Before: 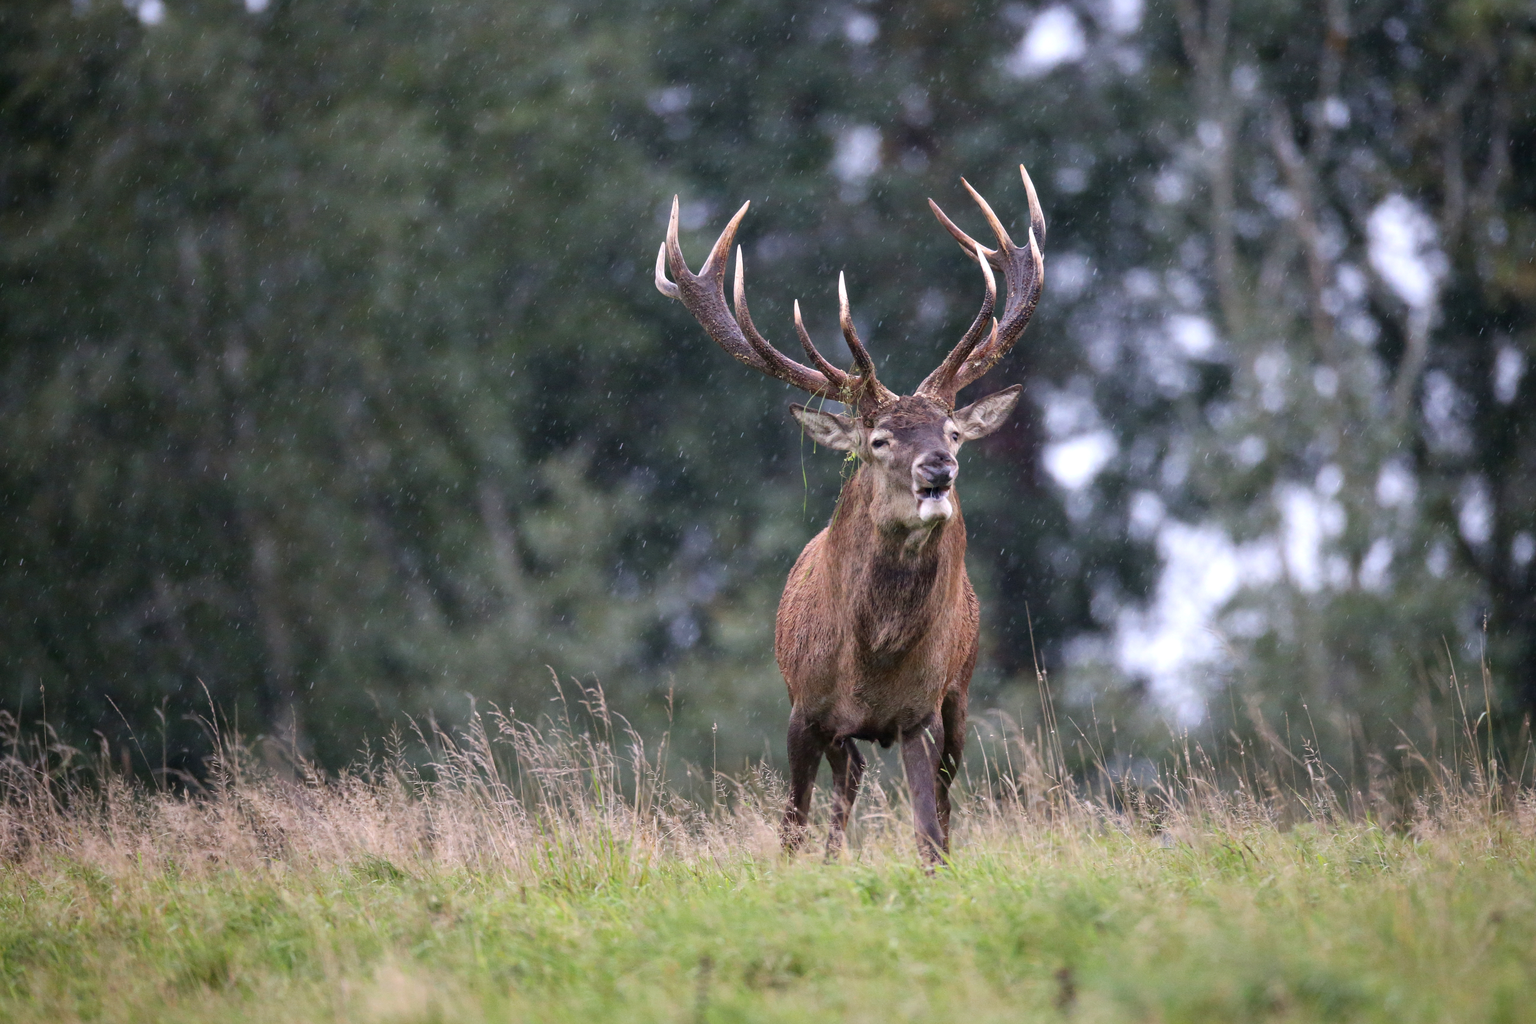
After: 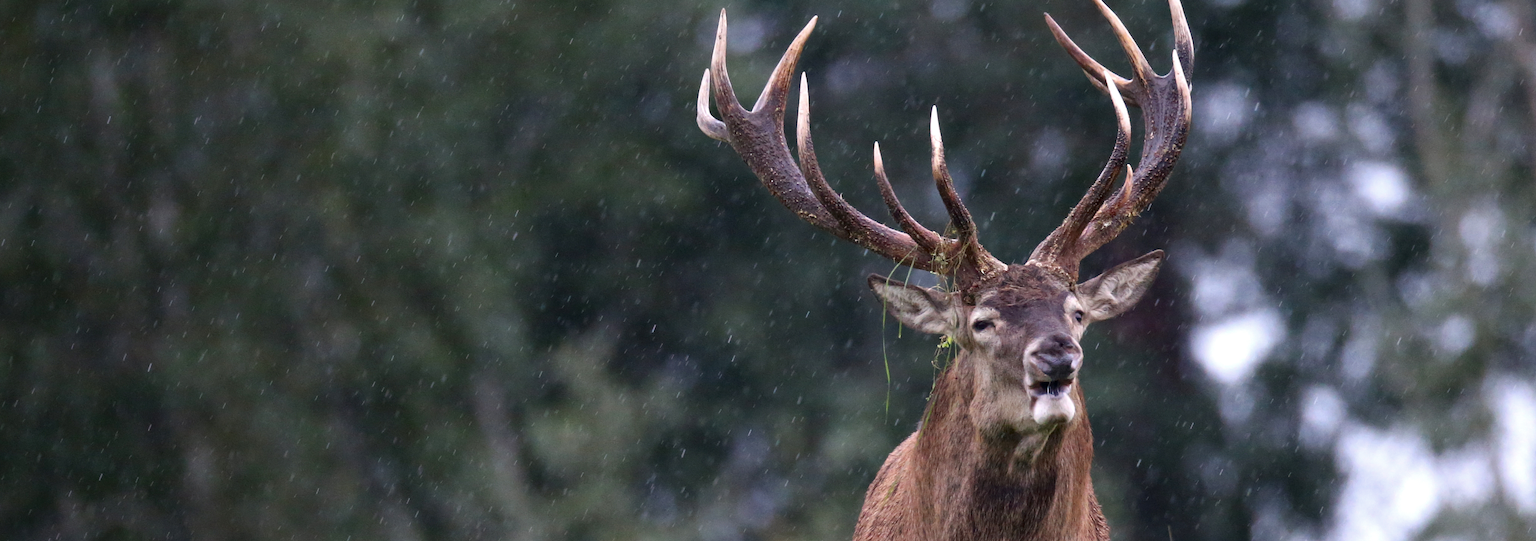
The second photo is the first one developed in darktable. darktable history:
contrast brightness saturation: brightness -0.09
crop: left 7.036%, top 18.398%, right 14.379%, bottom 40.043%
